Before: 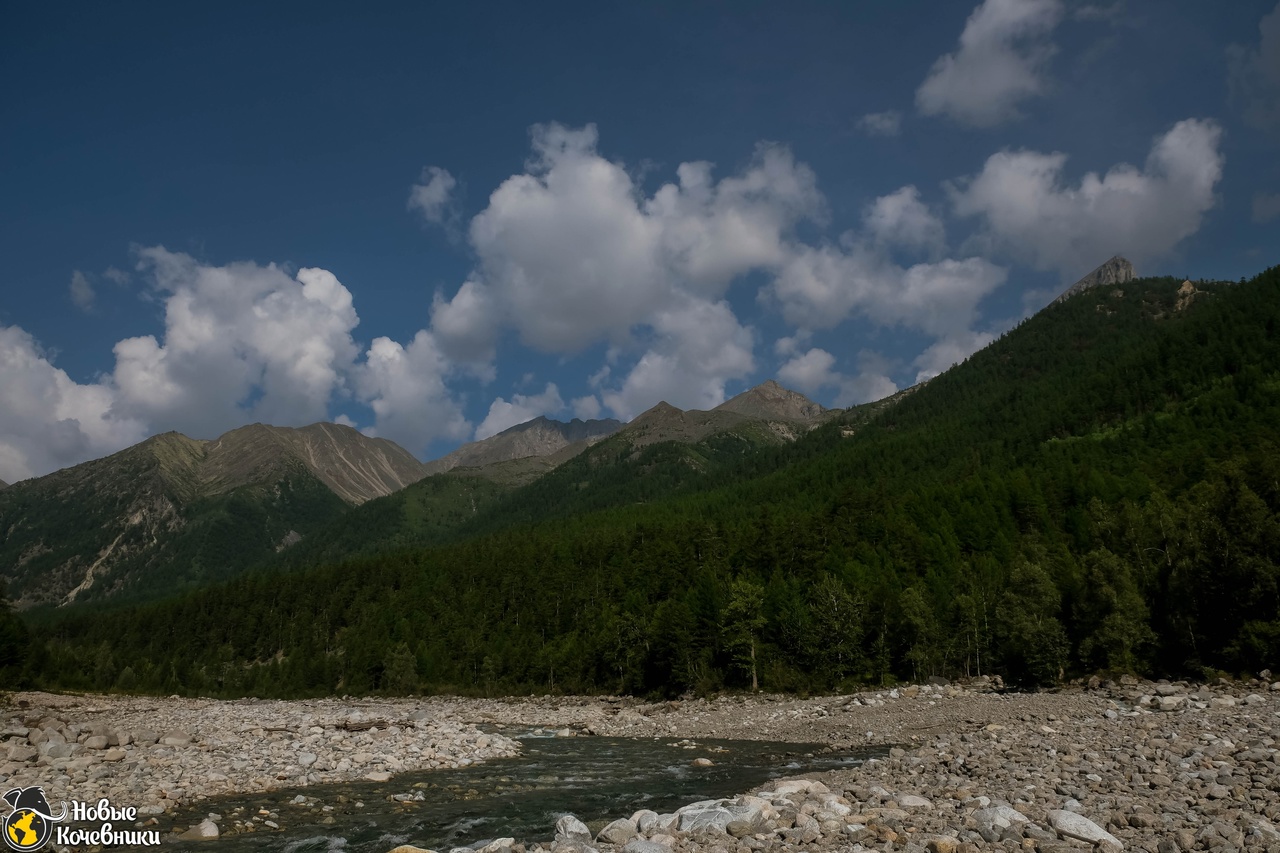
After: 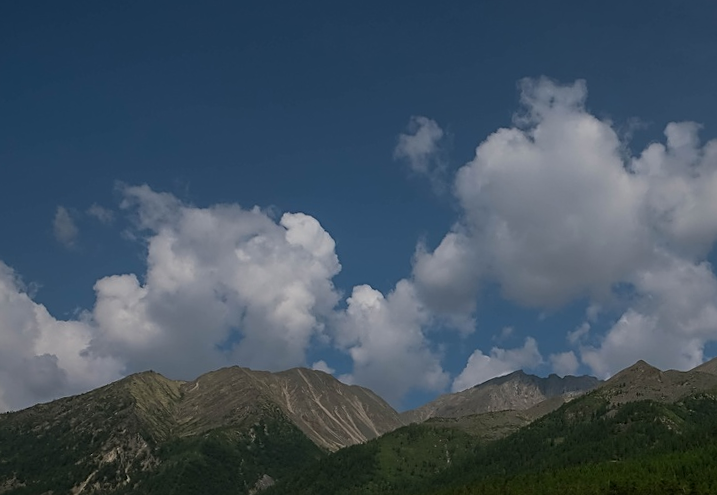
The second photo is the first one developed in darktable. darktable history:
crop and rotate: left 3.047%, top 7.509%, right 42.236%, bottom 37.598%
sharpen: on, module defaults
rotate and perspective: rotation 2.27°, automatic cropping off
